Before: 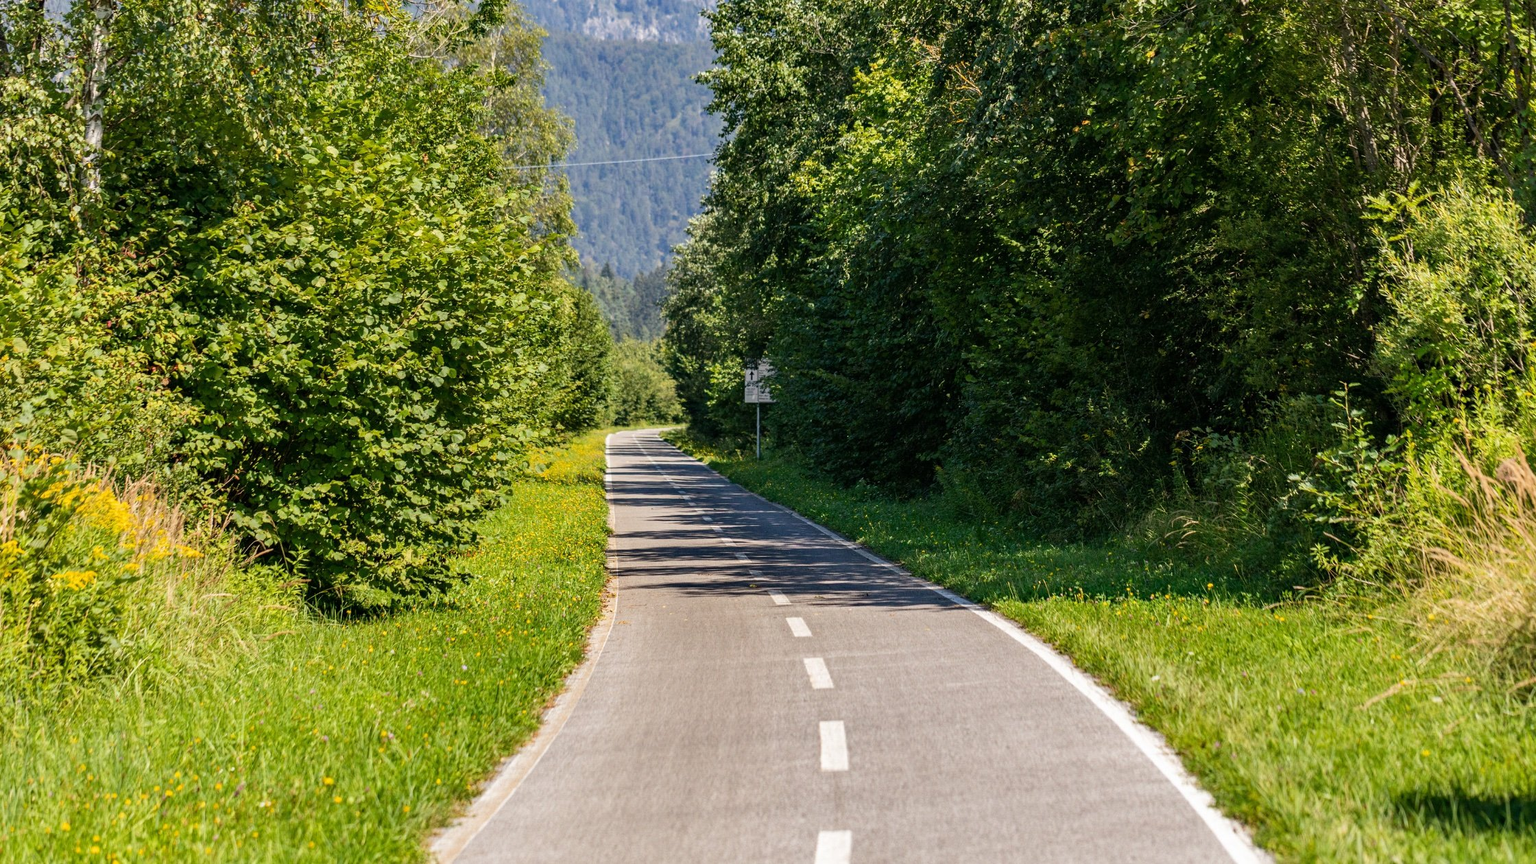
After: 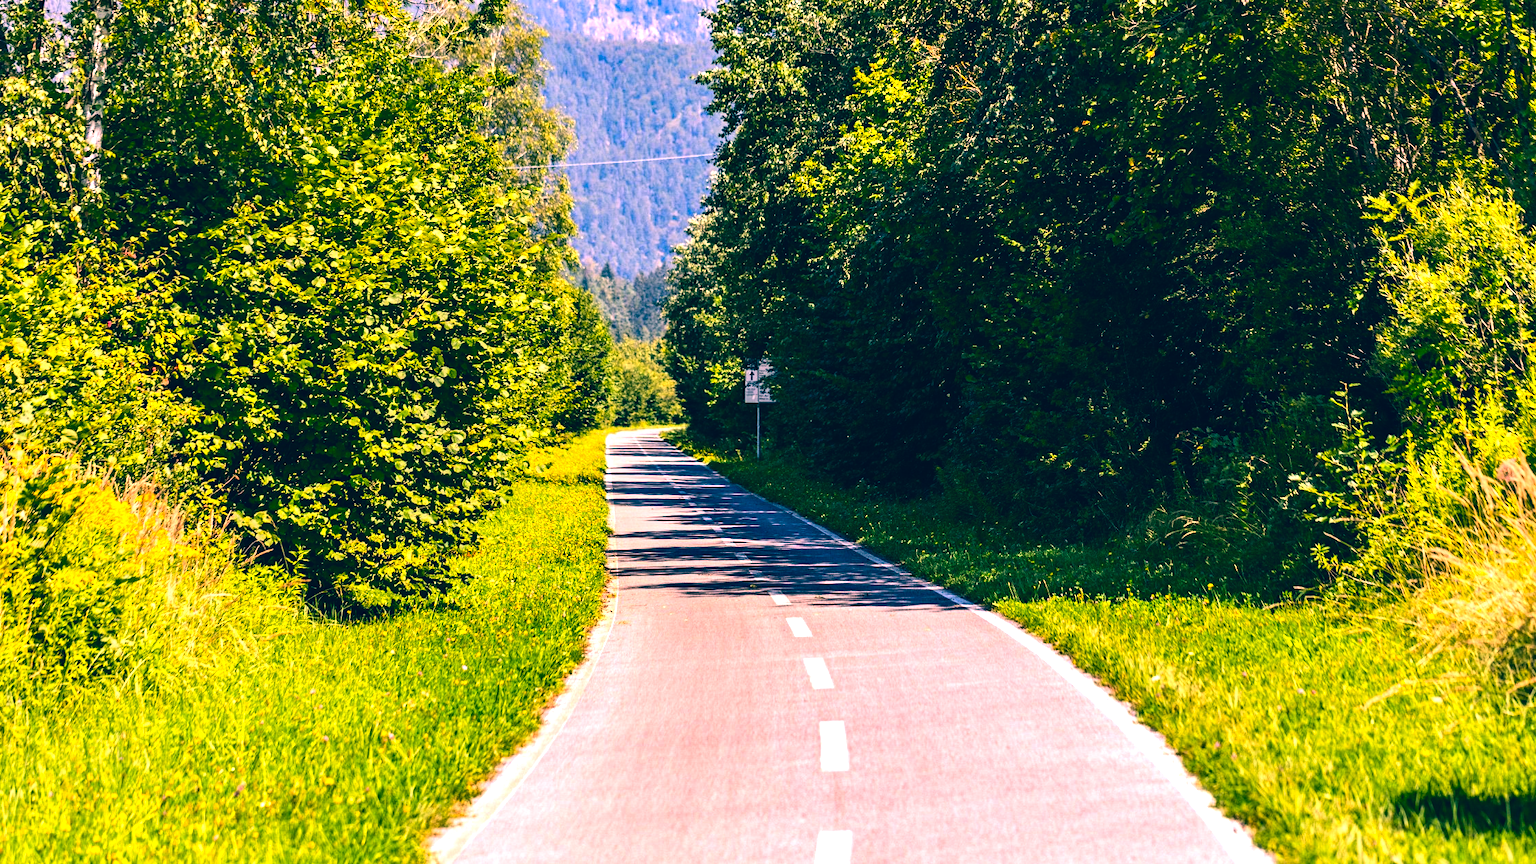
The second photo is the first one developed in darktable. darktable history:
color correction: highlights a* 17.03, highlights b* 0.205, shadows a* -15.38, shadows b* -14.56, saturation 1.5
tone equalizer: -8 EV -1.08 EV, -7 EV -1.01 EV, -6 EV -0.867 EV, -5 EV -0.578 EV, -3 EV 0.578 EV, -2 EV 0.867 EV, -1 EV 1.01 EV, +0 EV 1.08 EV, edges refinement/feathering 500, mask exposure compensation -1.57 EV, preserve details no
